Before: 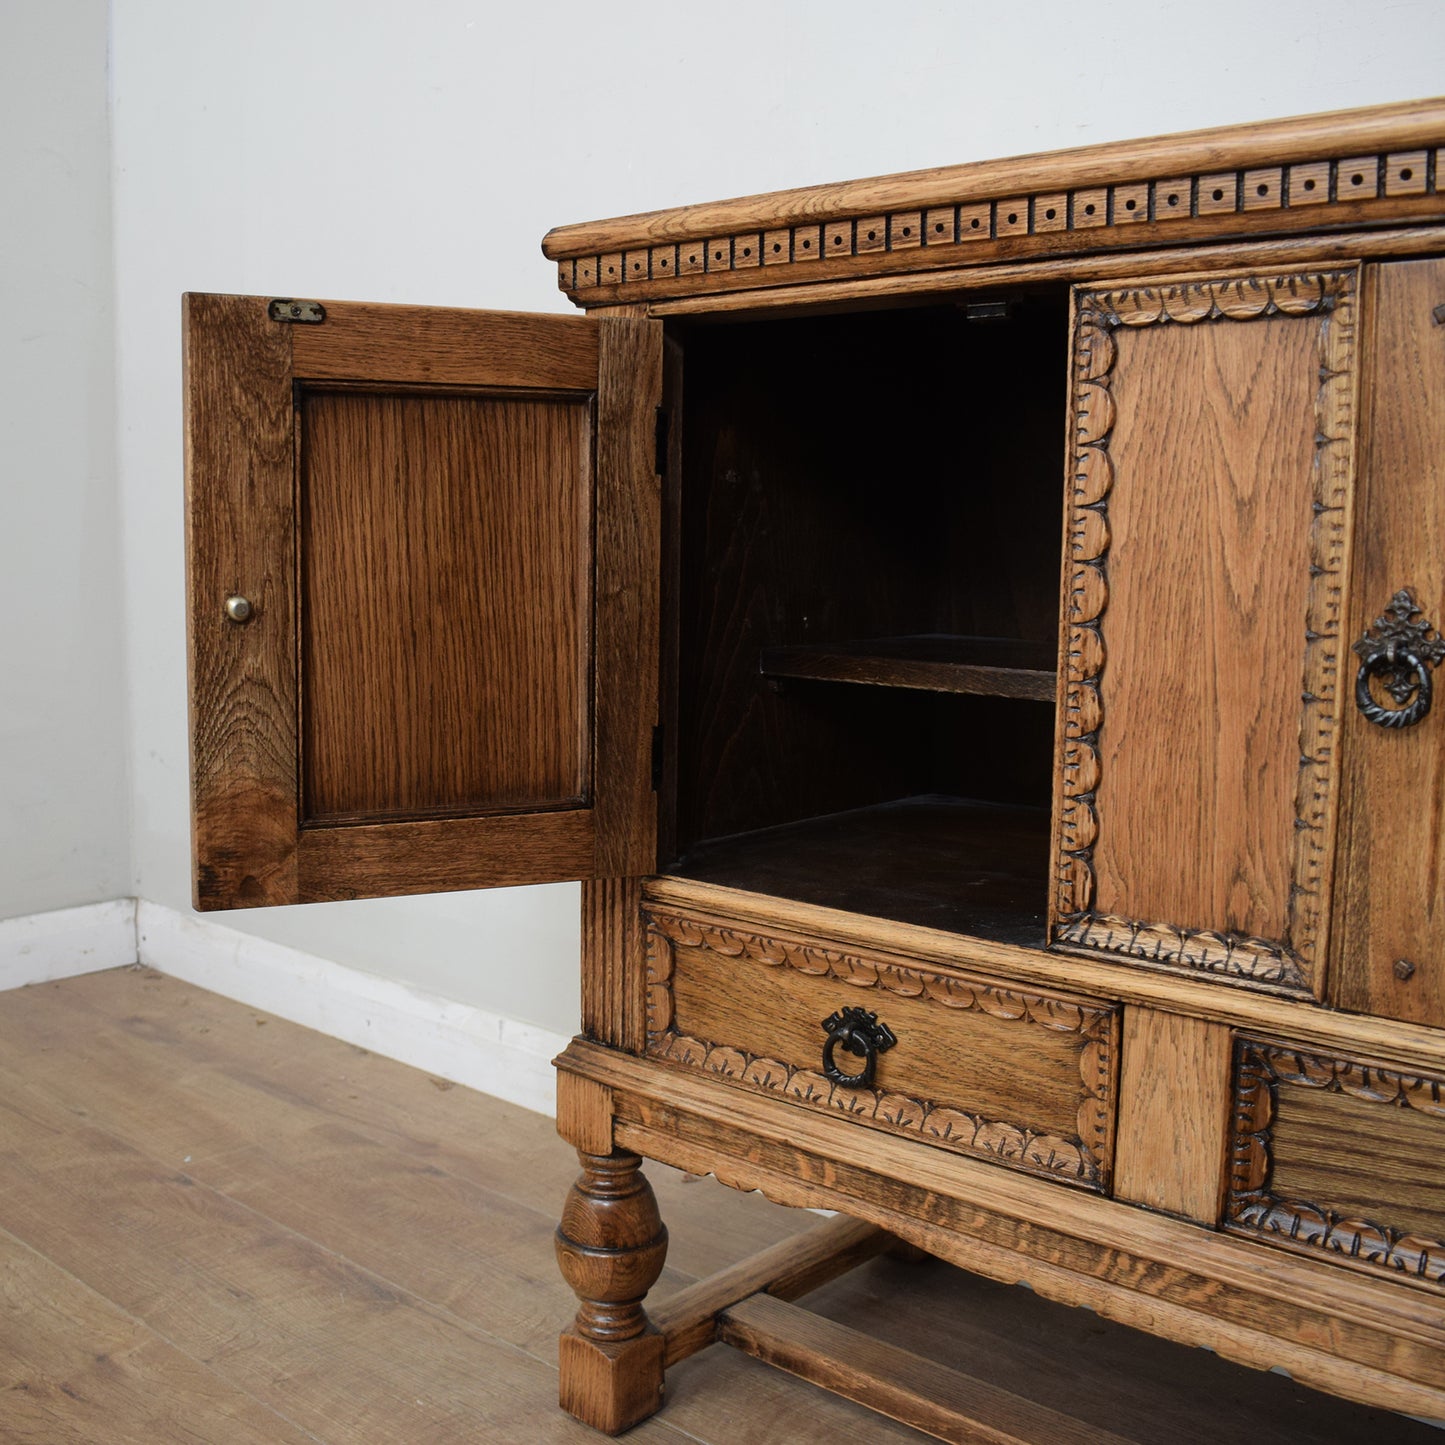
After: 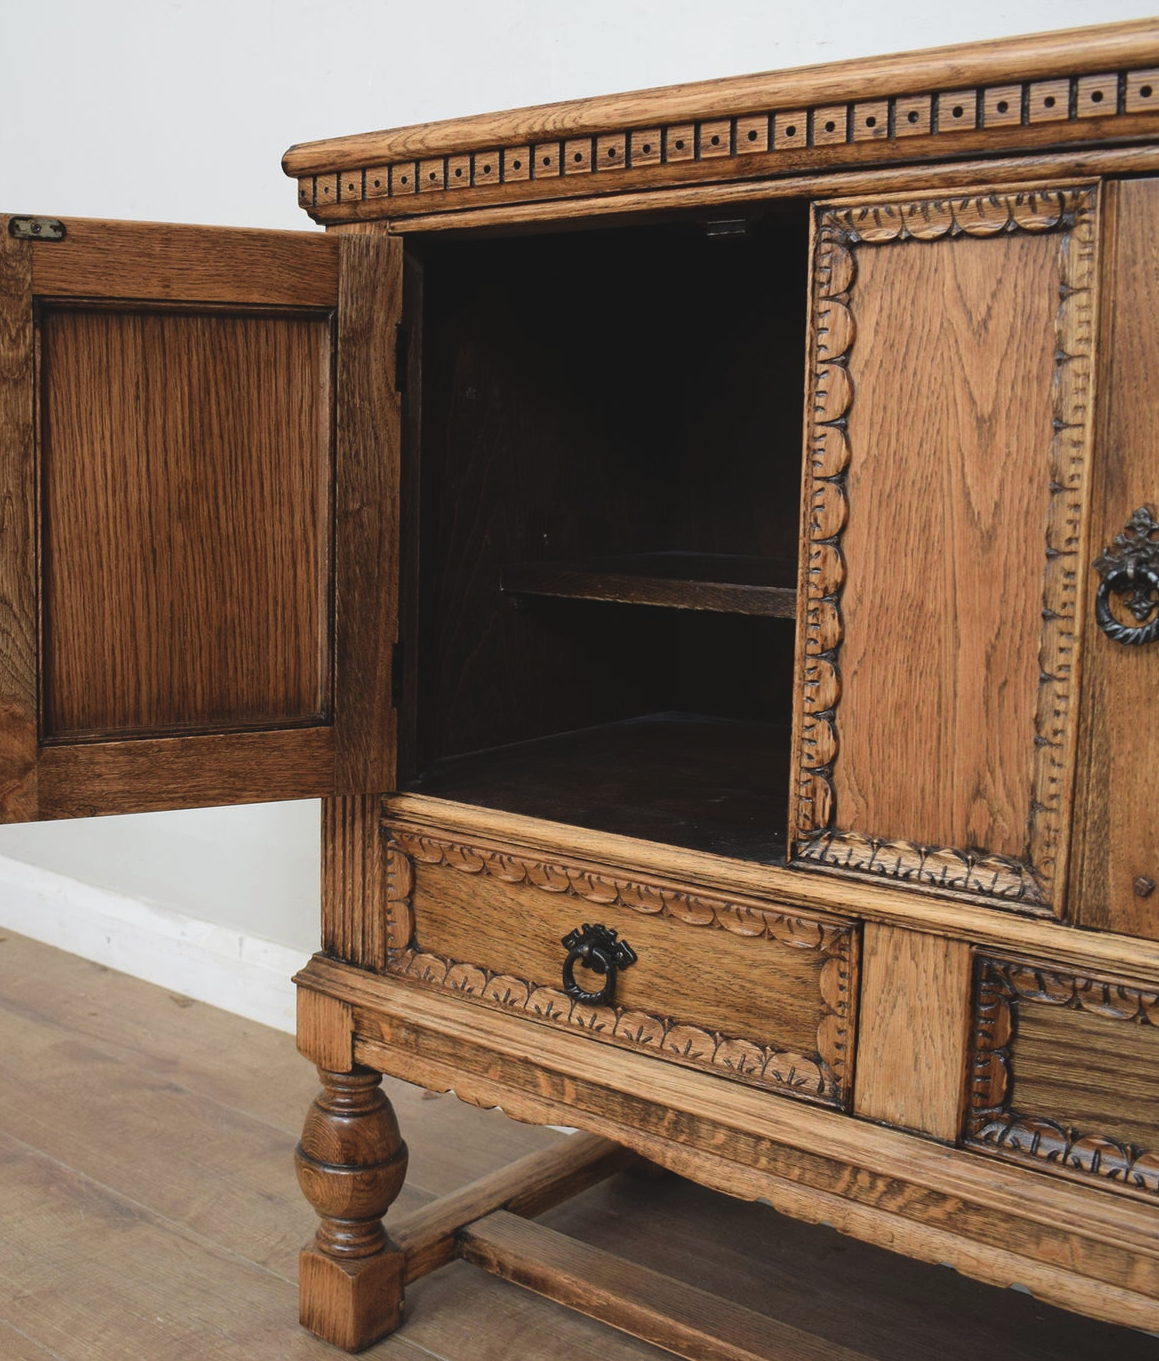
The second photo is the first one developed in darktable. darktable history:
crop and rotate: left 18%, top 5.75%, right 1.761%
exposure: black level correction -0.007, exposure 0.066 EV, compensate exposure bias true, compensate highlight preservation false
